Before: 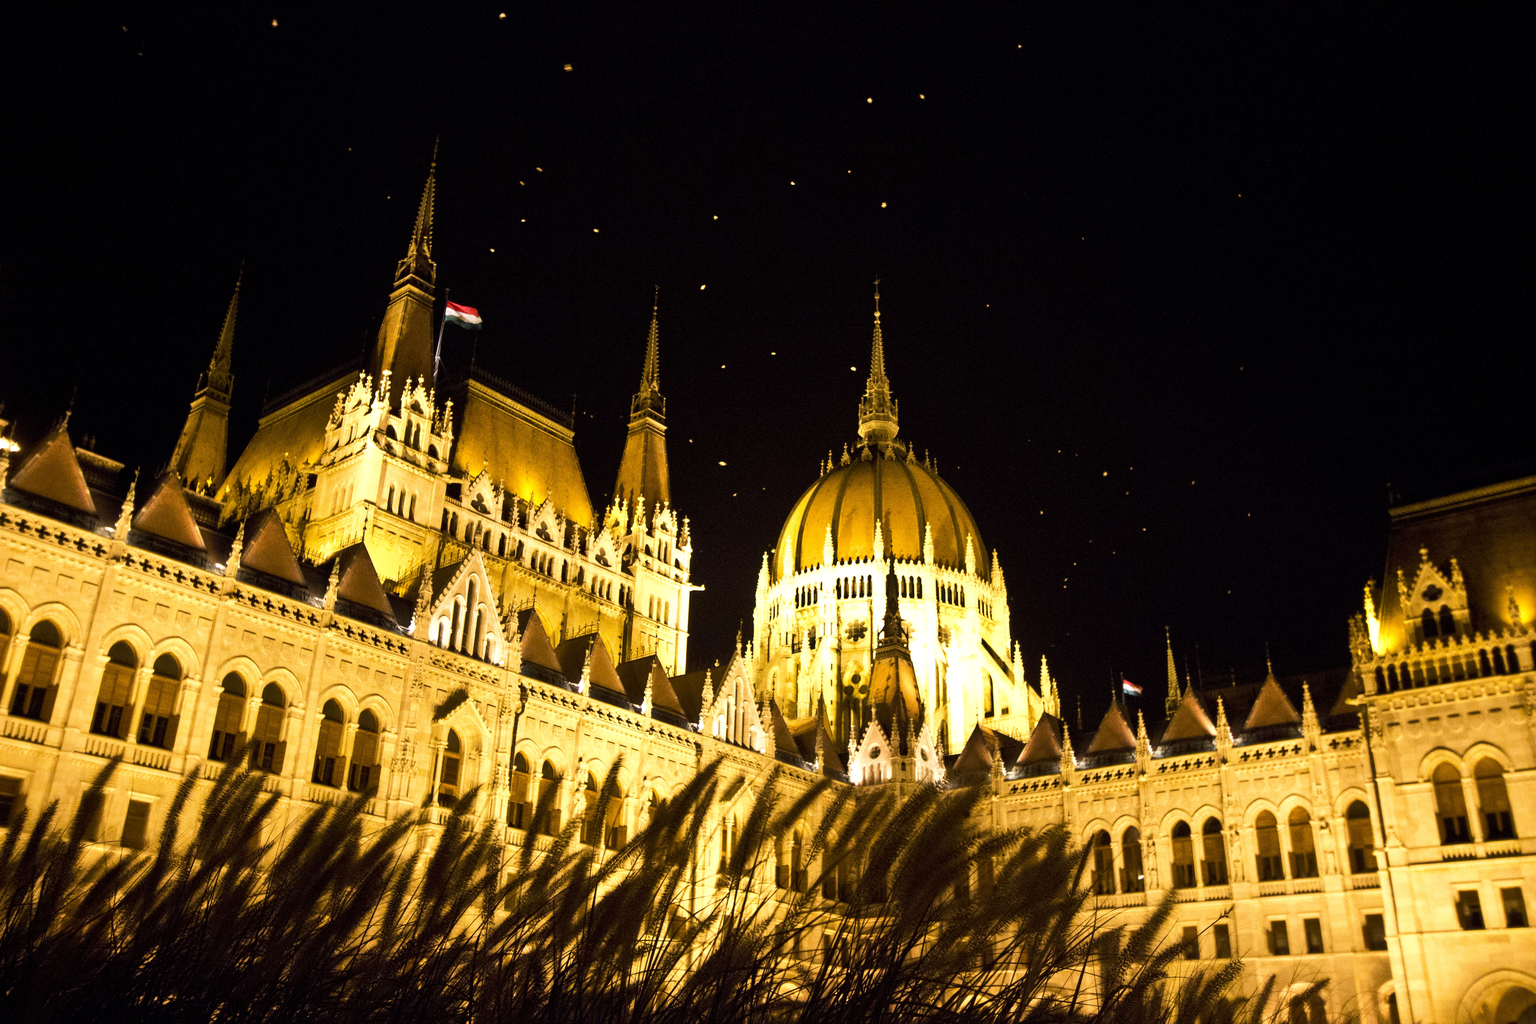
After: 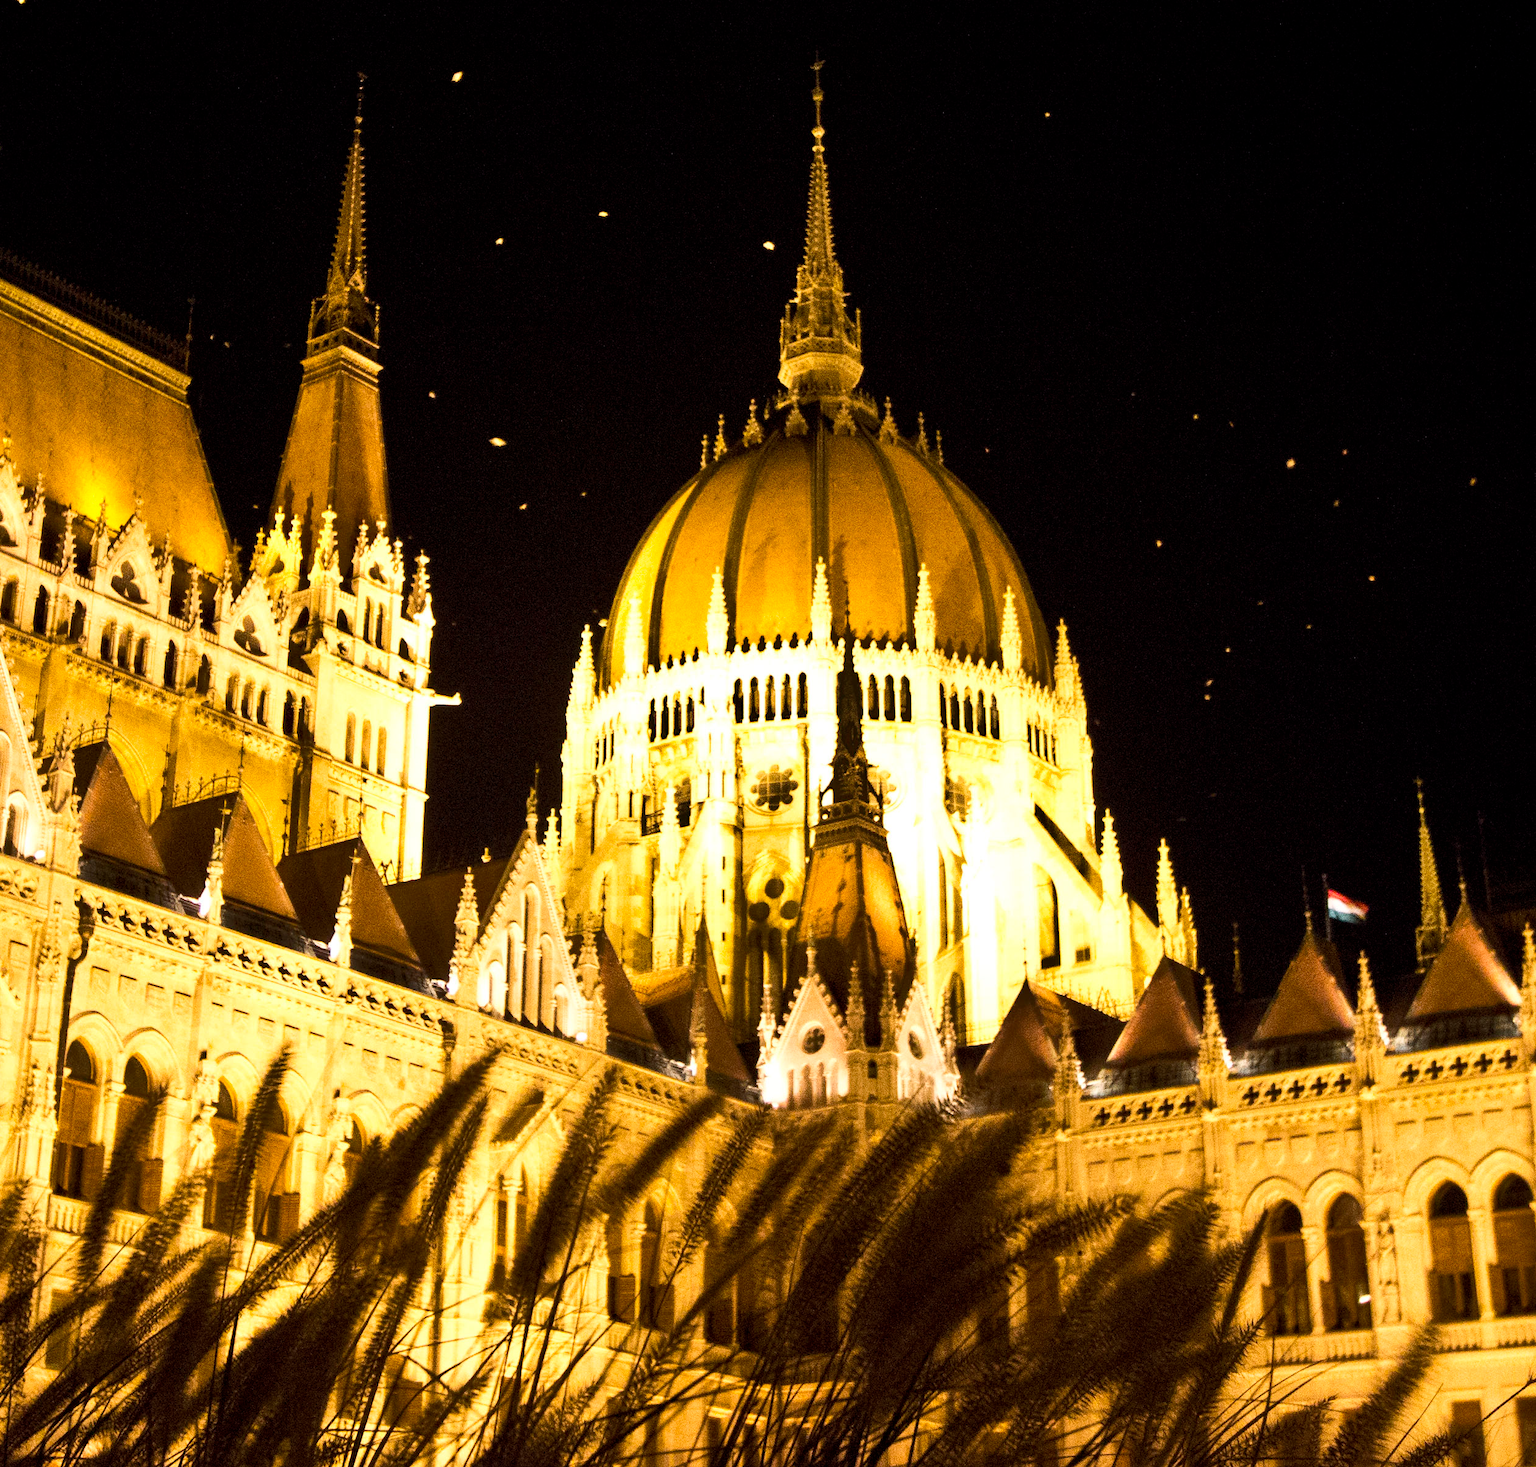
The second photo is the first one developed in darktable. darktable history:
crop: left 31.408%, top 24.457%, right 20.309%, bottom 6.376%
